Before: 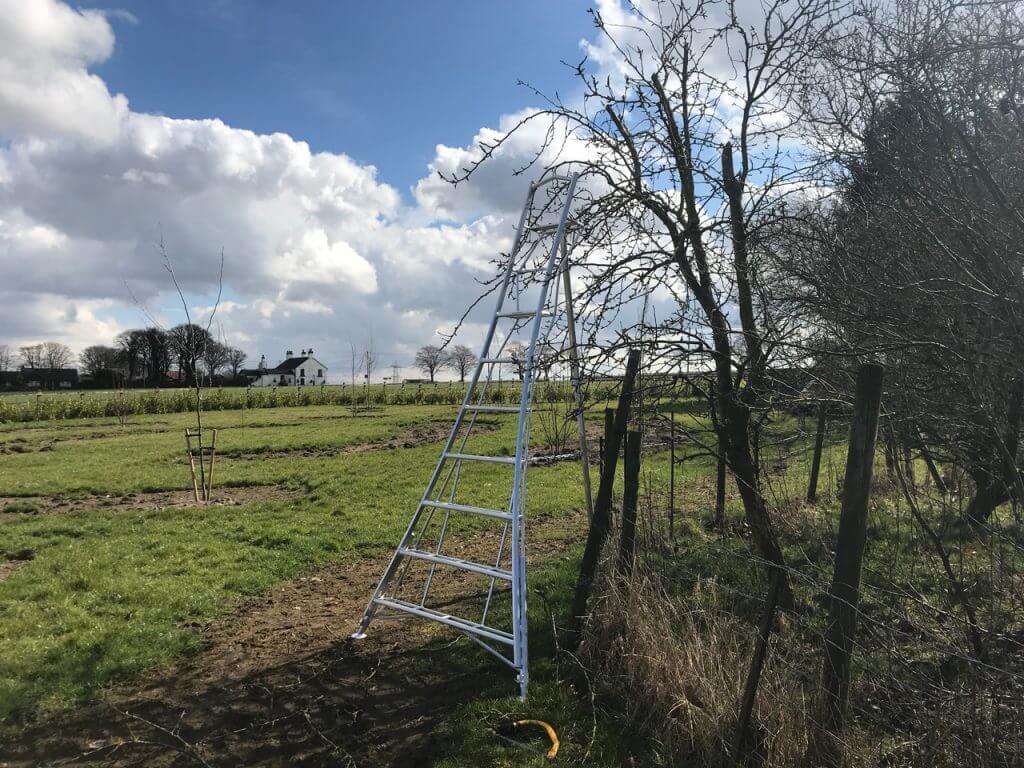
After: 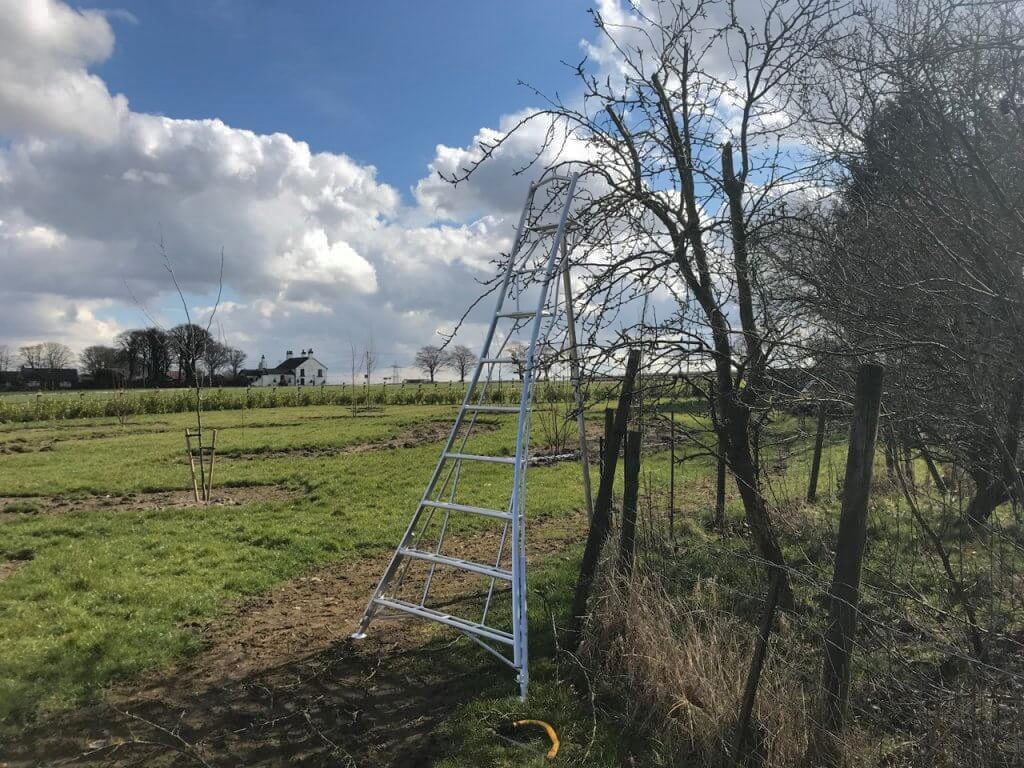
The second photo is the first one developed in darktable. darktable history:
shadows and highlights: shadows 40.25, highlights -60.07
